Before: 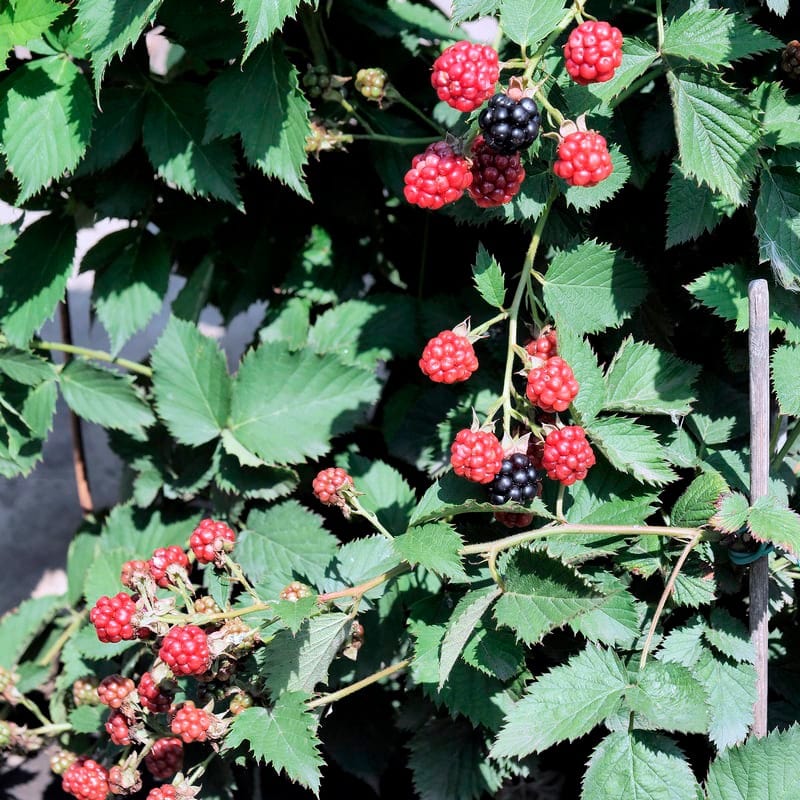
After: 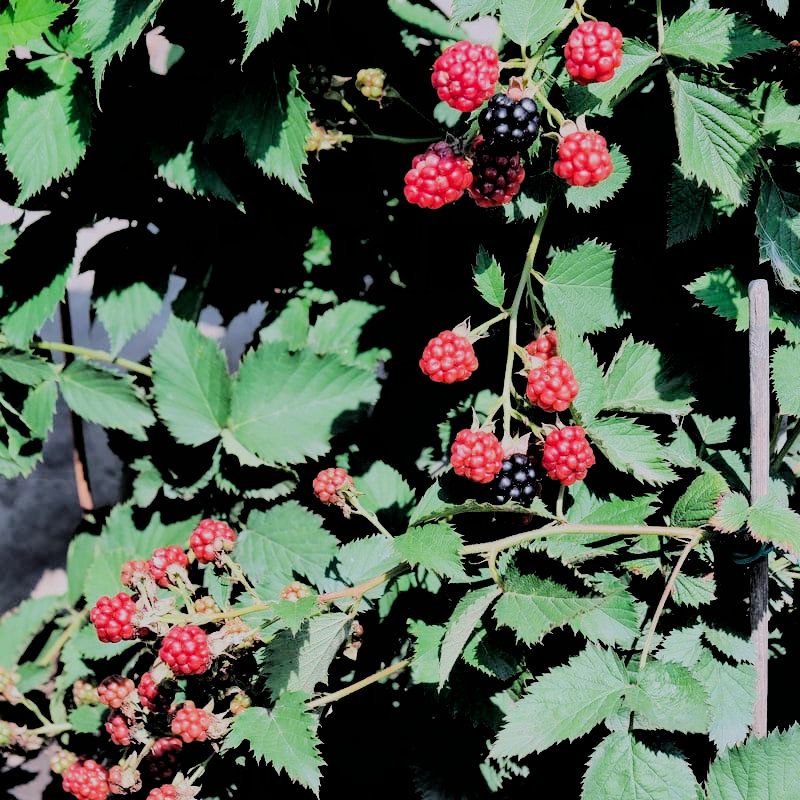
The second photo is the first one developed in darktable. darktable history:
white balance: red 1.009, blue 0.985
filmic rgb: black relative exposure -3.21 EV, white relative exposure 7.02 EV, hardness 1.46, contrast 1.35
color balance rgb: perceptual saturation grading › global saturation 10%, global vibrance 10%
